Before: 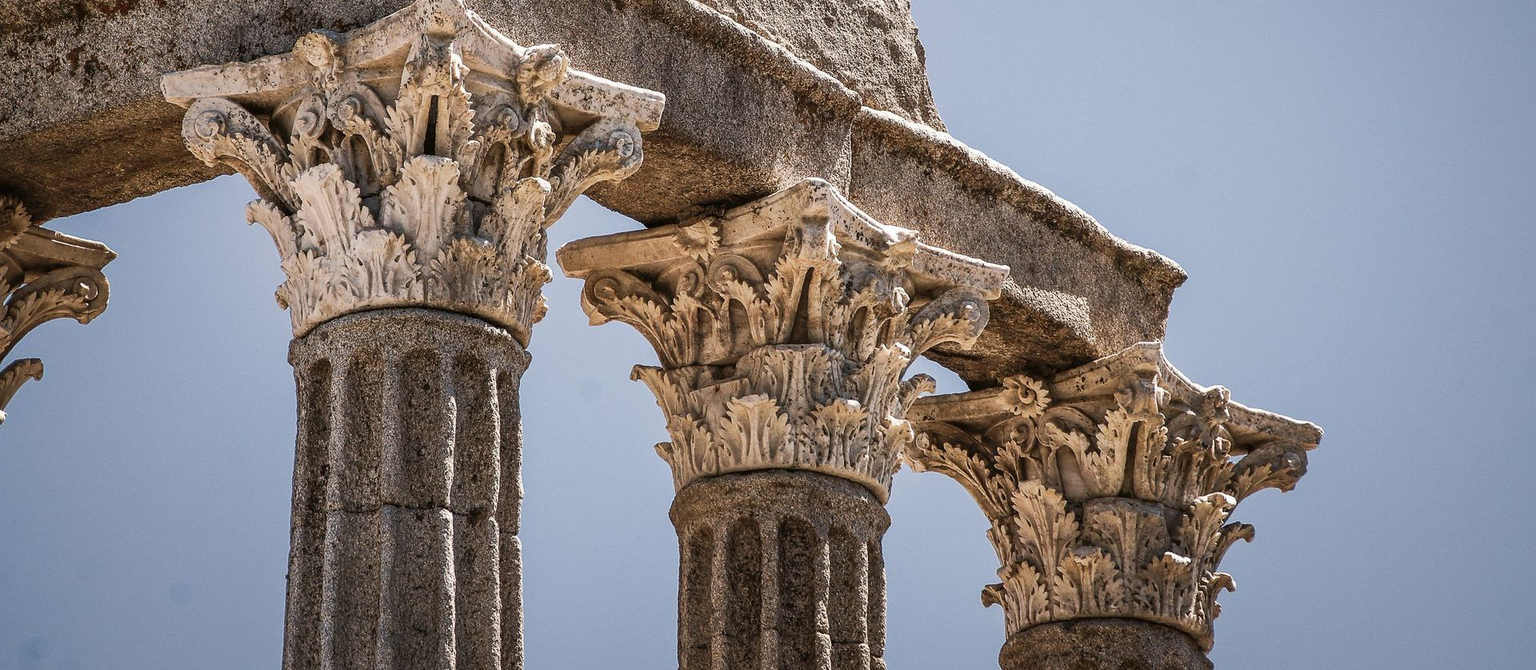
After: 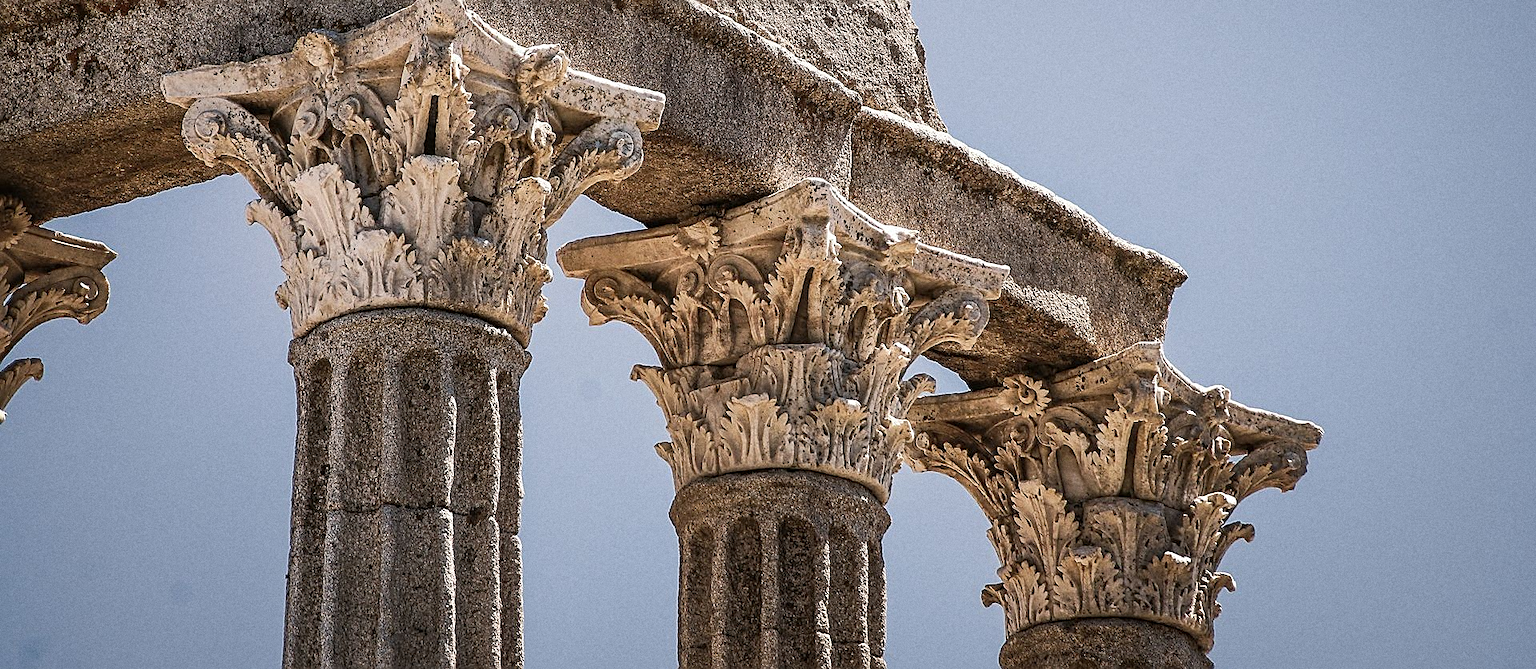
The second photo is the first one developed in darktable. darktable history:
grain: on, module defaults
sharpen: on, module defaults
